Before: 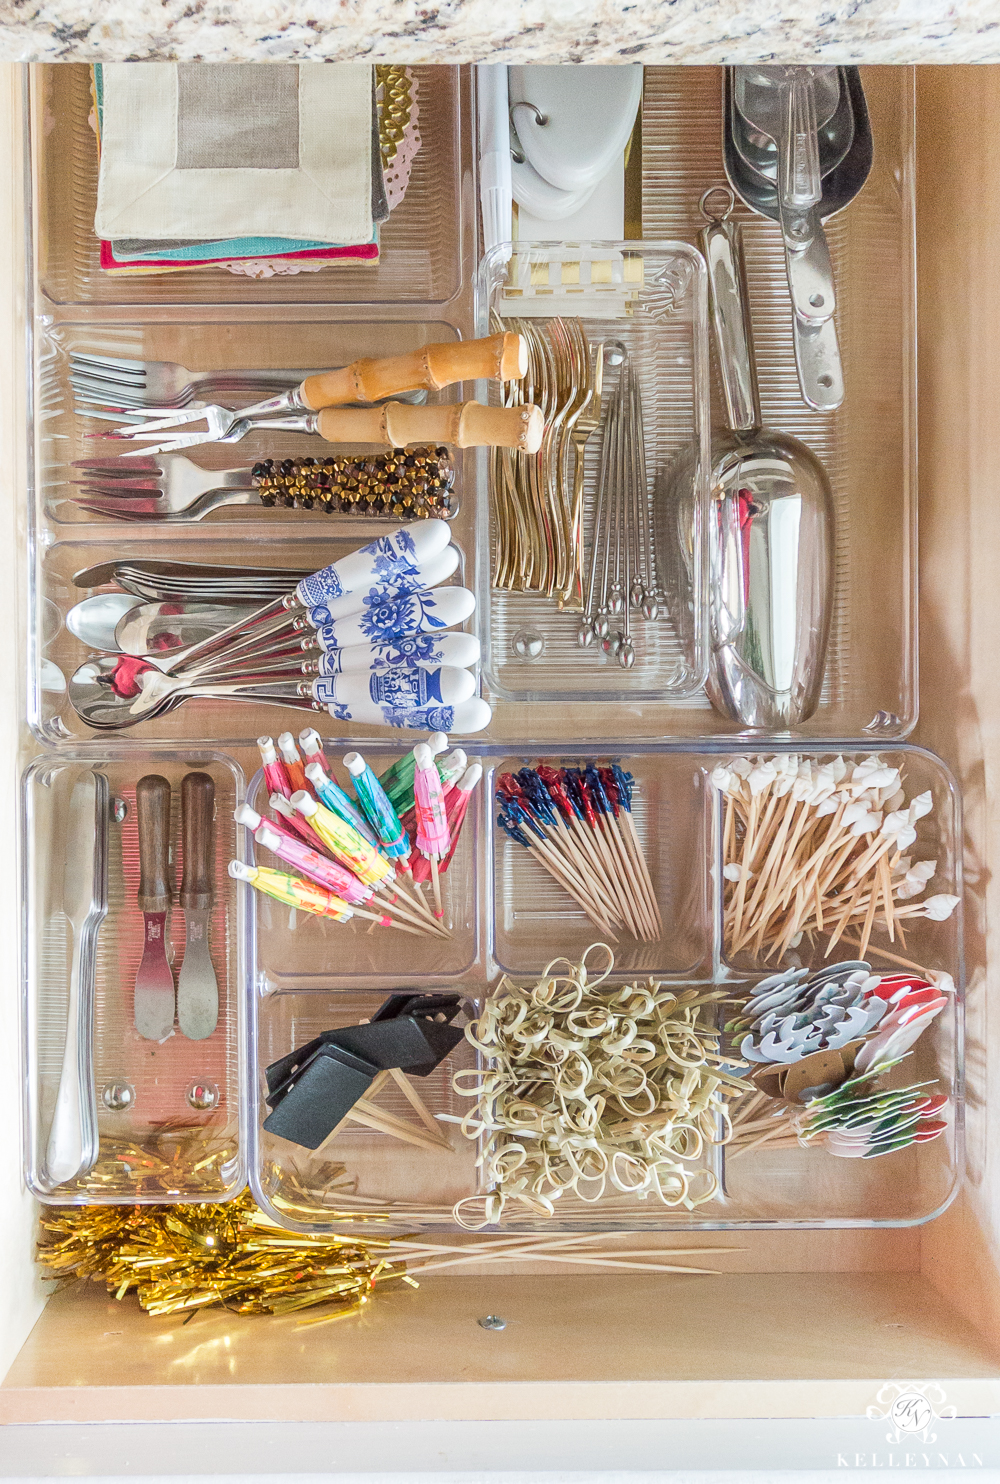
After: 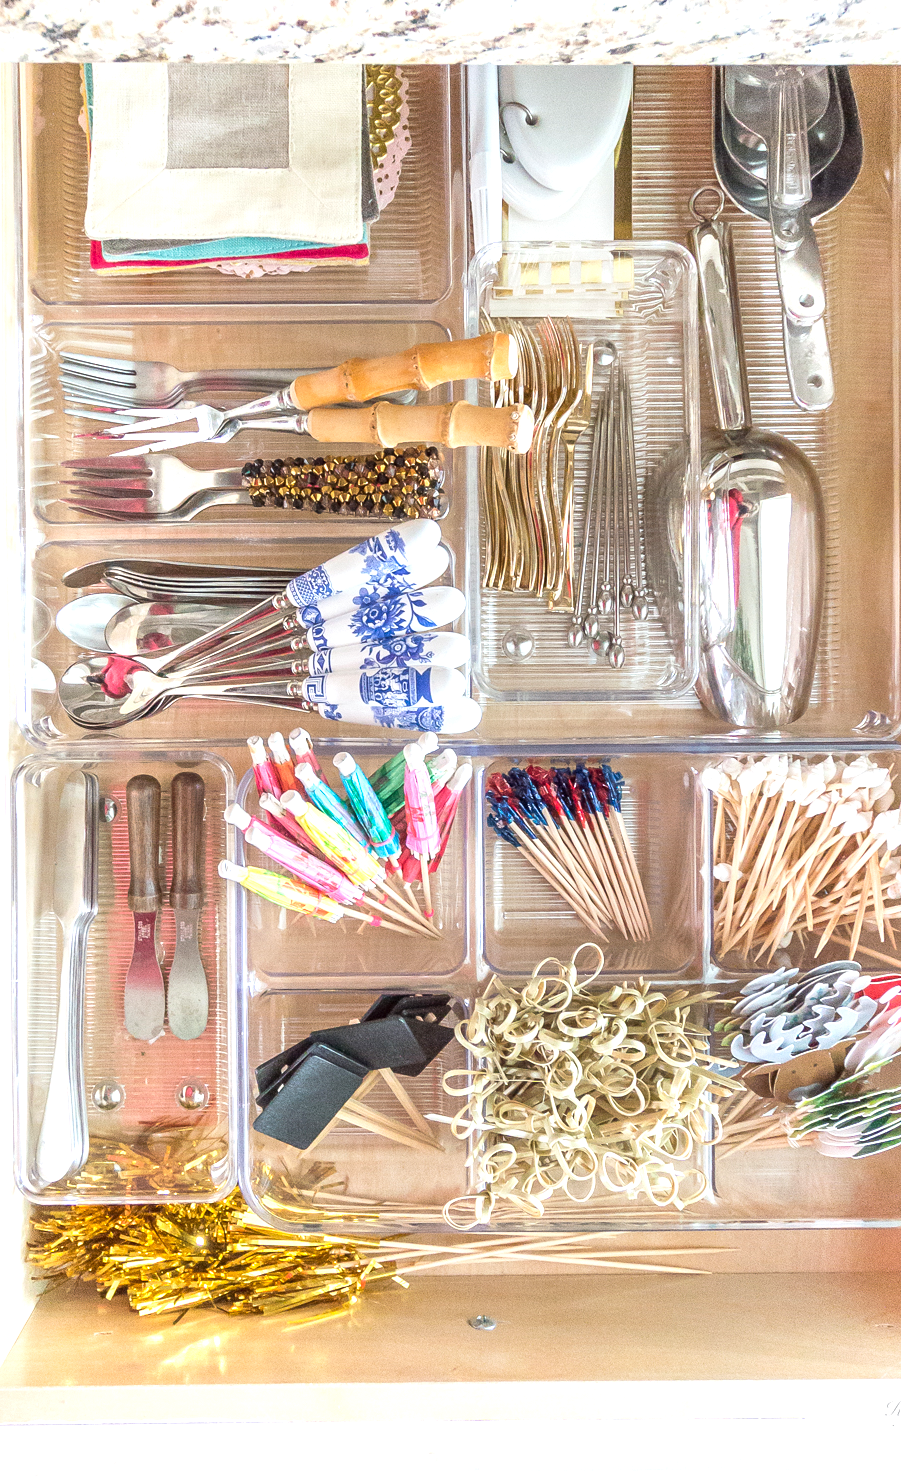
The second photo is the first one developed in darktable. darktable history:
exposure: exposure 0.6 EV, compensate highlight preservation false
crop and rotate: left 1.088%, right 8.807%
